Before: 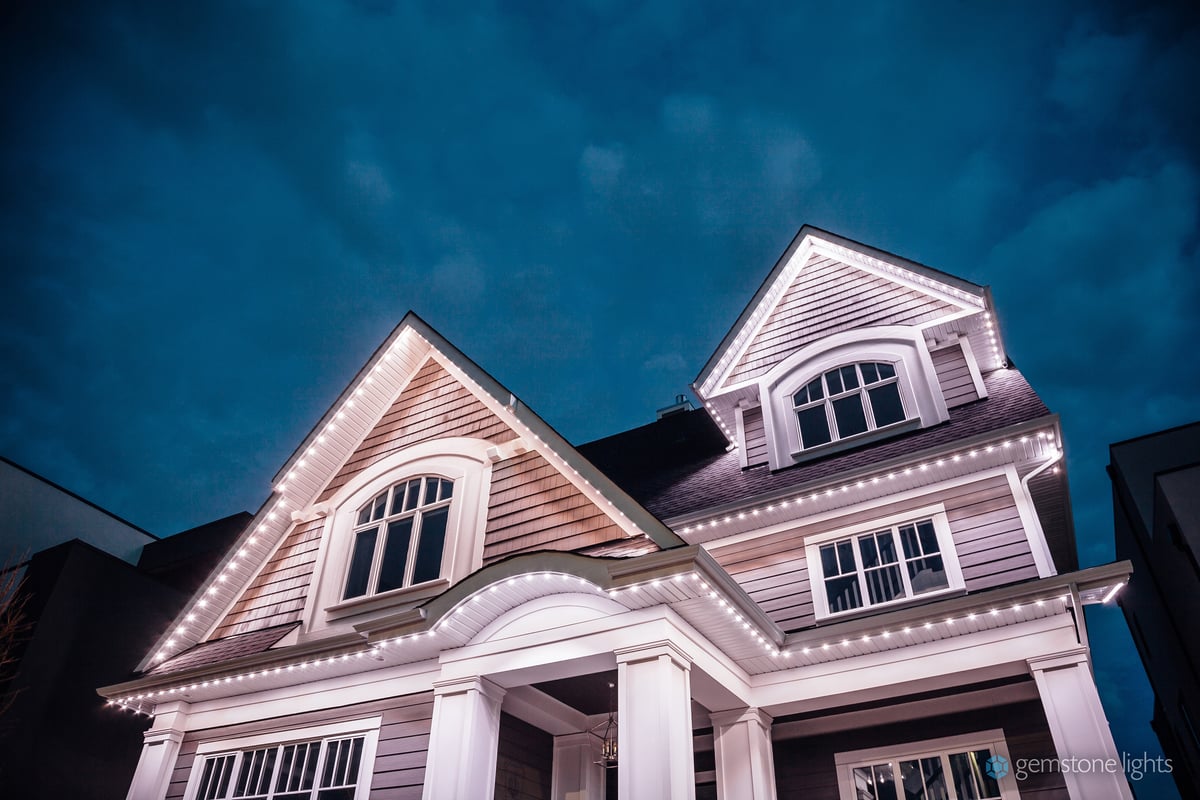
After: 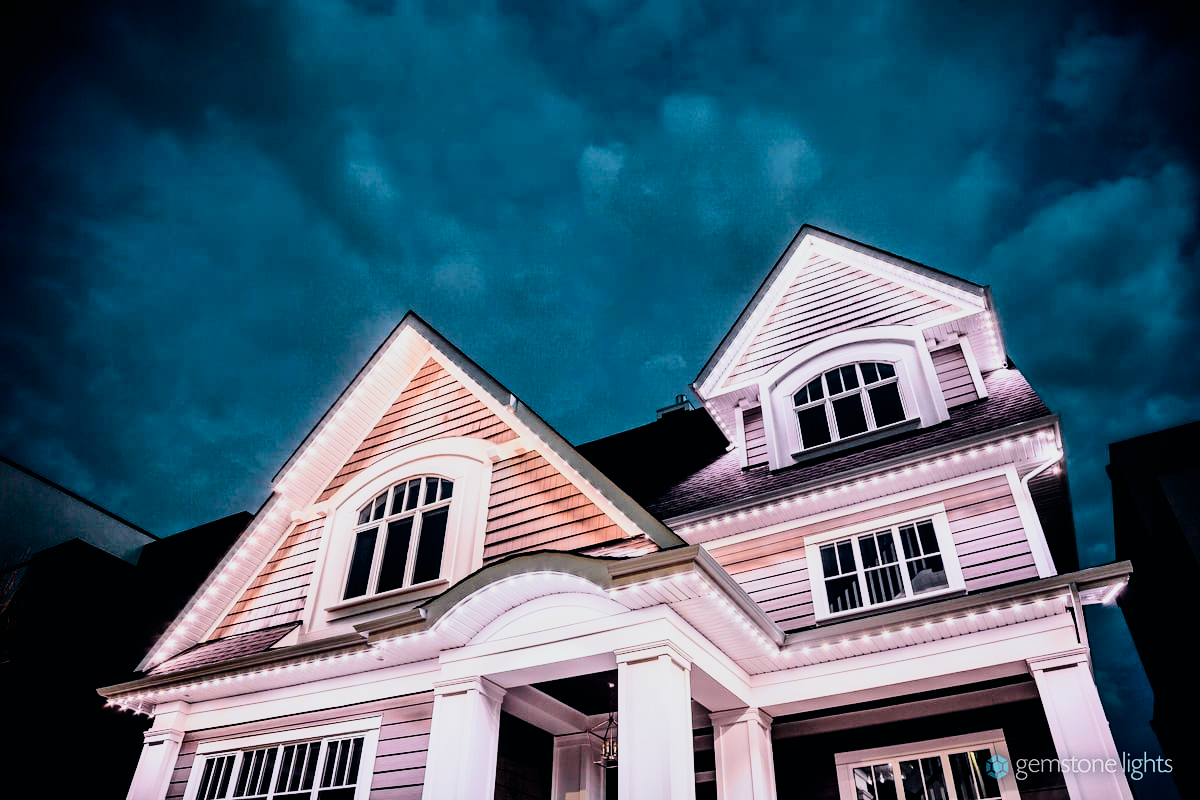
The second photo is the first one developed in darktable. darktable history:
tone curve: curves: ch0 [(0, 0) (0.042, 0.023) (0.157, 0.114) (0.302, 0.308) (0.44, 0.507) (0.607, 0.705) (0.824, 0.882) (1, 0.965)]; ch1 [(0, 0) (0.339, 0.334) (0.445, 0.419) (0.476, 0.454) (0.503, 0.501) (0.517, 0.513) (0.551, 0.567) (0.622, 0.662) (0.706, 0.741) (1, 1)]; ch2 [(0, 0) (0.327, 0.318) (0.417, 0.426) (0.46, 0.453) (0.502, 0.5) (0.514, 0.524) (0.547, 0.572) (0.615, 0.656) (0.717, 0.778) (1, 1)], color space Lab, independent channels, preserve colors none
filmic rgb: black relative exposure -5 EV, hardness 2.88, contrast 1.3, highlights saturation mix -30%
shadows and highlights: shadows 37.27, highlights -28.18, soften with gaussian
exposure: exposure 0.2 EV, compensate highlight preservation false
